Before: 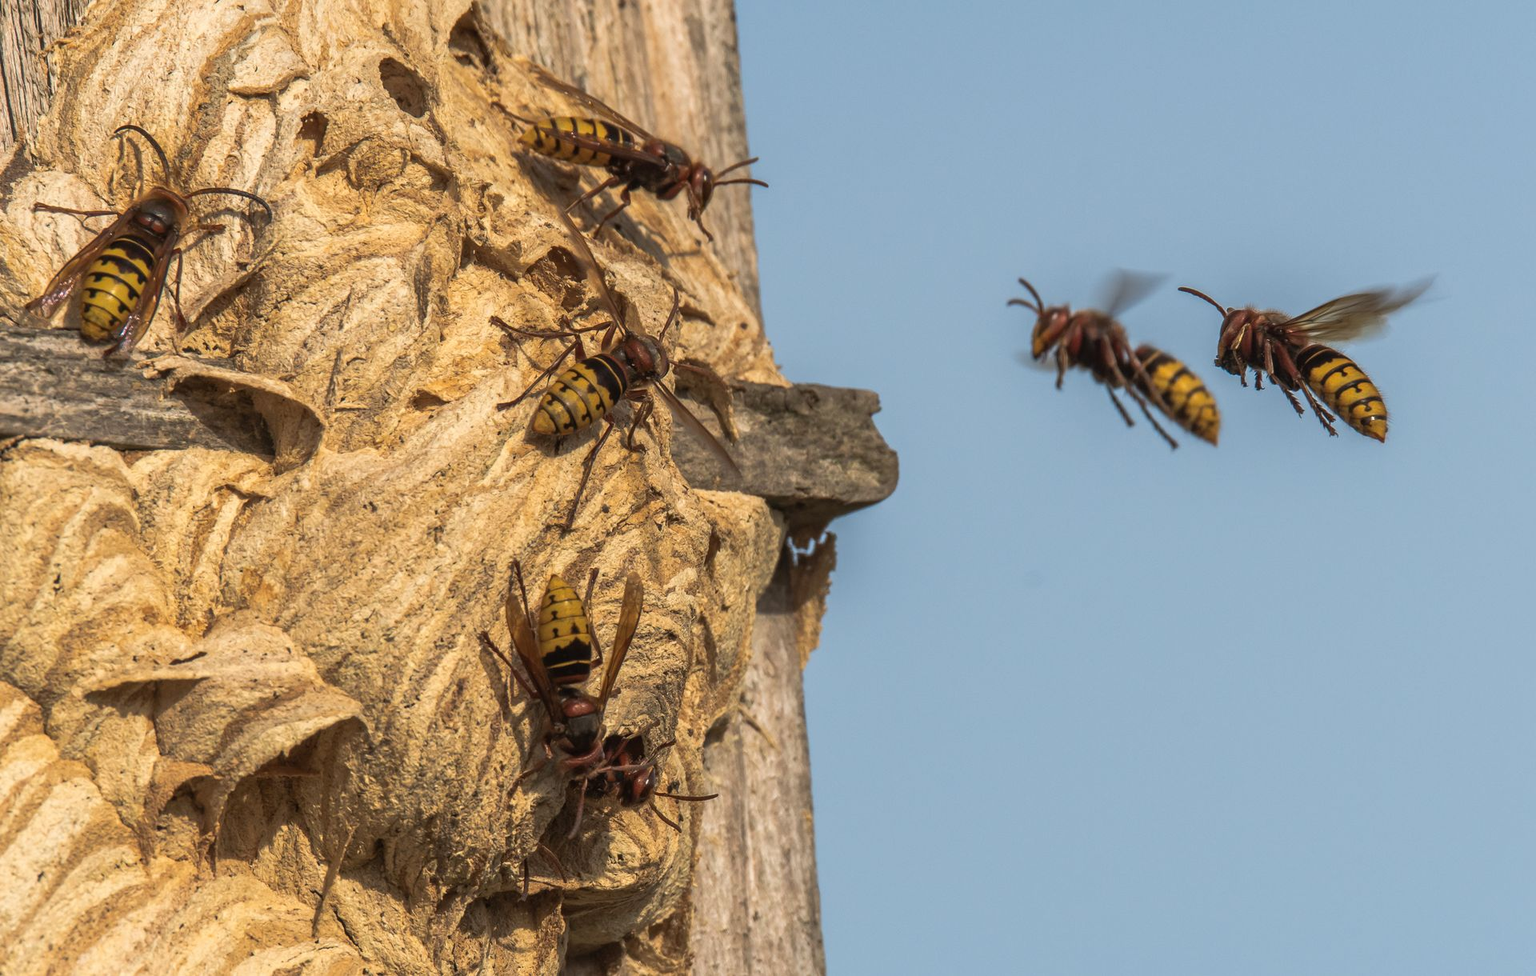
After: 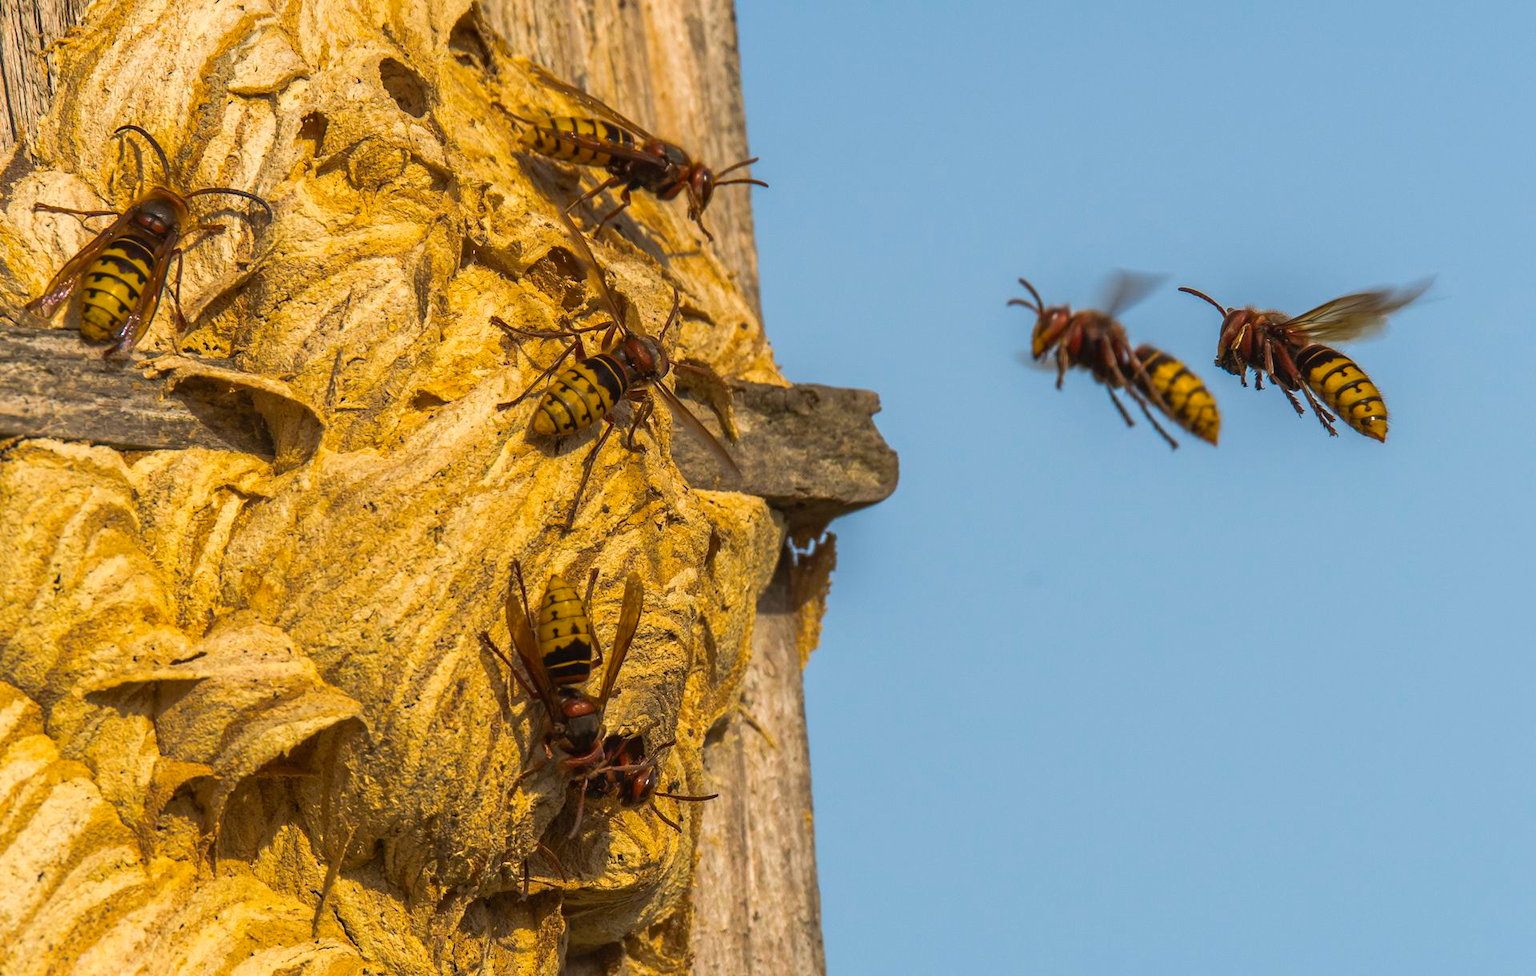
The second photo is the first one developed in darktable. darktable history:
sharpen: radius 5.325, amount 0.312, threshold 26.433
white balance: emerald 1
color balance rgb: linear chroma grading › global chroma 15%, perceptual saturation grading › global saturation 30%
